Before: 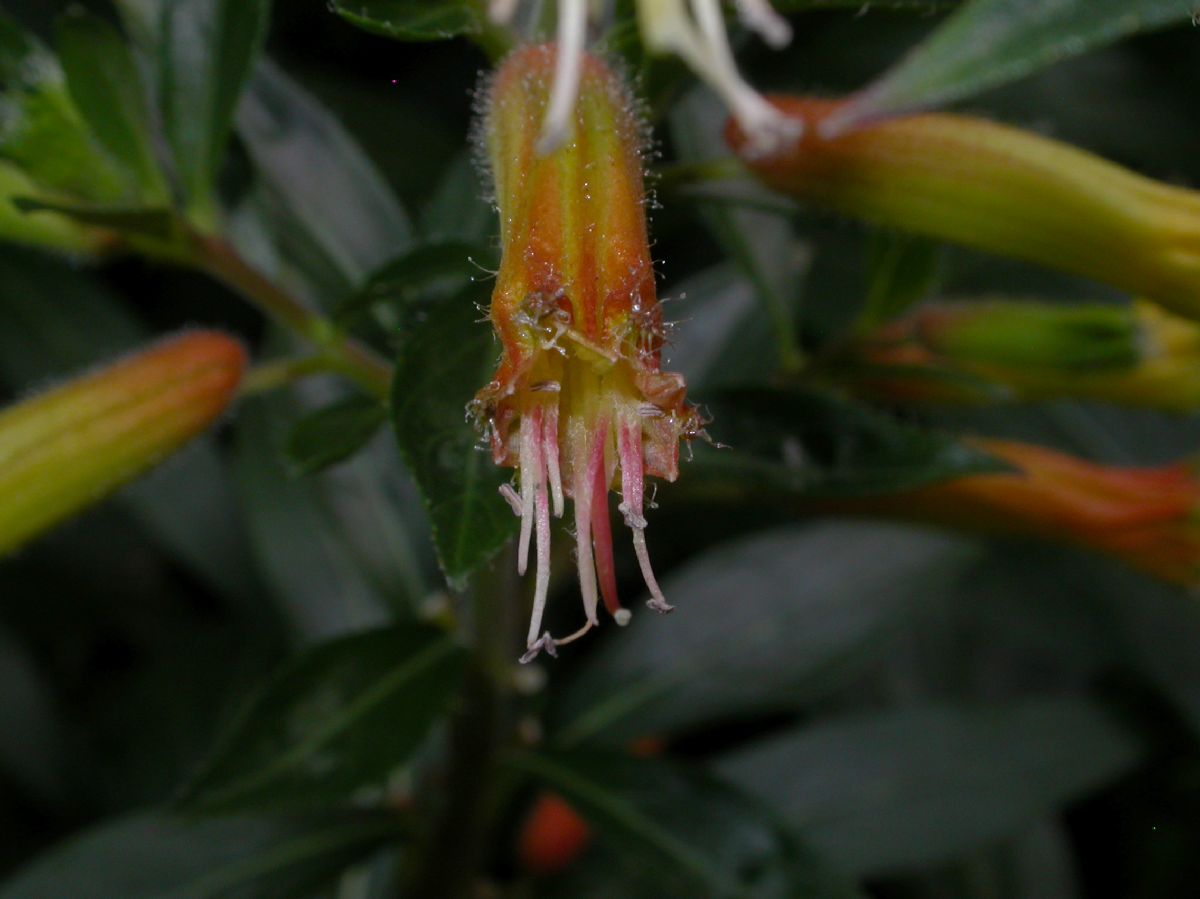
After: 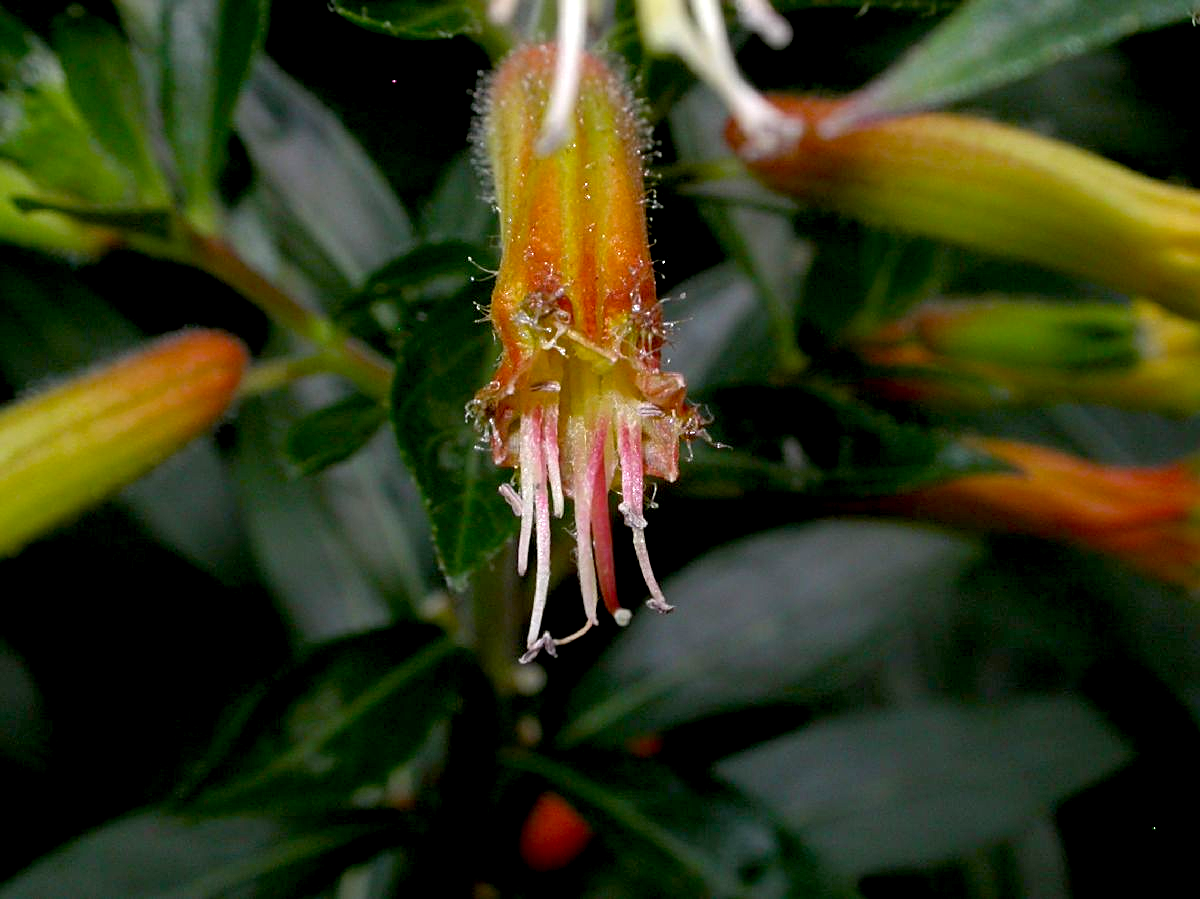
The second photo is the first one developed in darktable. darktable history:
sharpen: on, module defaults
exposure: black level correction 0.008, exposure 0.979 EV, compensate highlight preservation false
